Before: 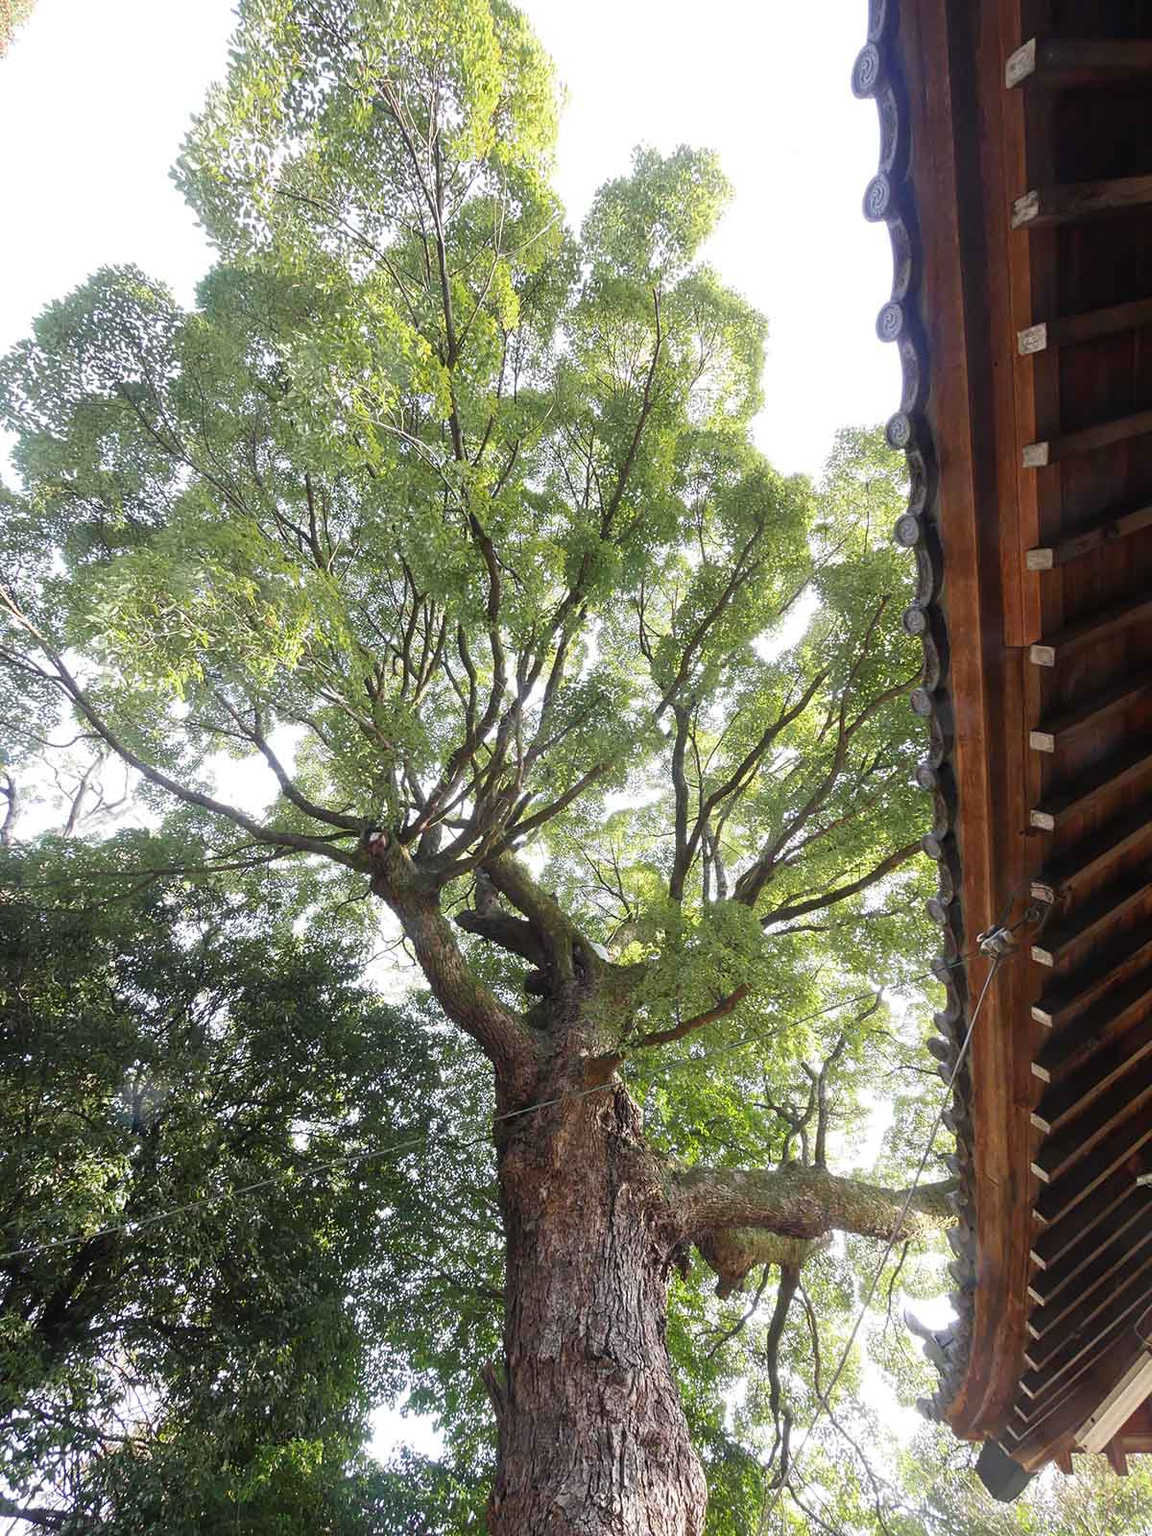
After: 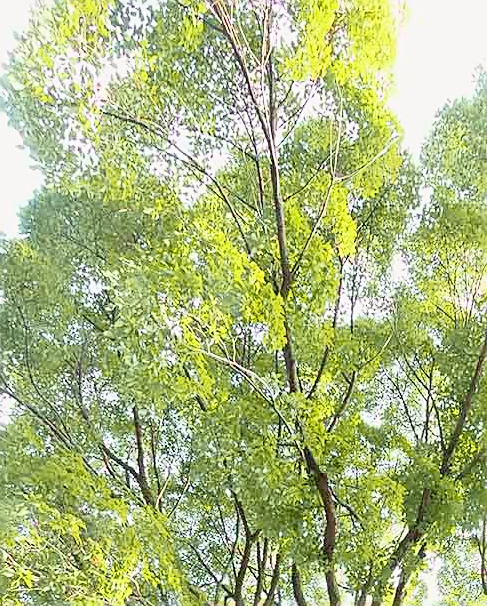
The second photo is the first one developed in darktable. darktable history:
crop: left 15.452%, top 5.459%, right 43.956%, bottom 56.62%
sharpen: on, module defaults
tone equalizer: on, module defaults
tone curve: curves: ch0 [(0, 0.005) (0.103, 0.097) (0.18, 0.22) (0.378, 0.482) (0.504, 0.631) (0.663, 0.801) (0.834, 0.914) (1, 0.971)]; ch1 [(0, 0) (0.172, 0.123) (0.324, 0.253) (0.396, 0.388) (0.478, 0.461) (0.499, 0.498) (0.545, 0.587) (0.604, 0.692) (0.704, 0.818) (1, 1)]; ch2 [(0, 0) (0.411, 0.424) (0.496, 0.5) (0.521, 0.537) (0.555, 0.585) (0.628, 0.703) (1, 1)], color space Lab, independent channels, preserve colors none
